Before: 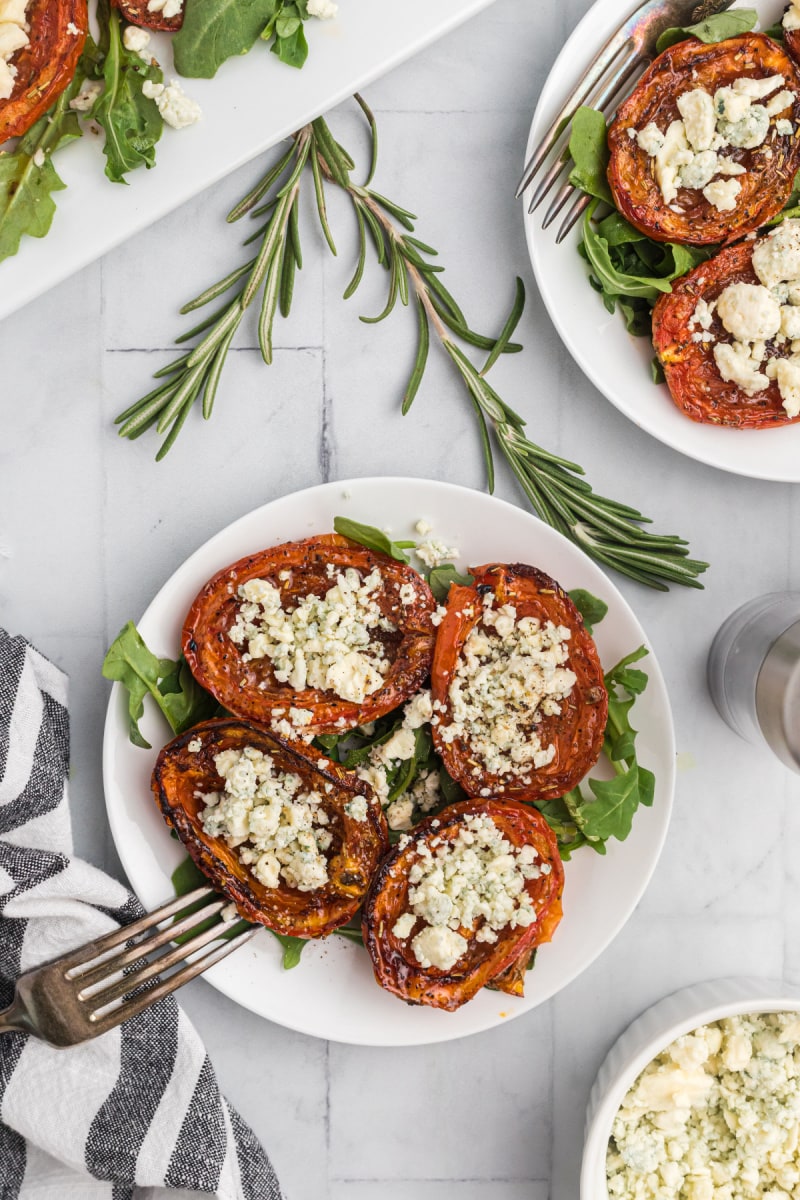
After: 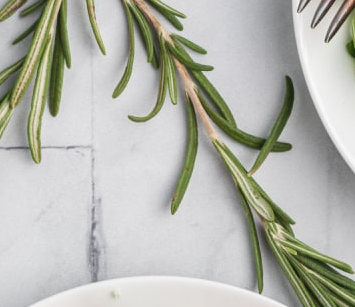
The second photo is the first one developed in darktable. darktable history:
crop: left 28.887%, top 16.785%, right 26.644%, bottom 57.562%
